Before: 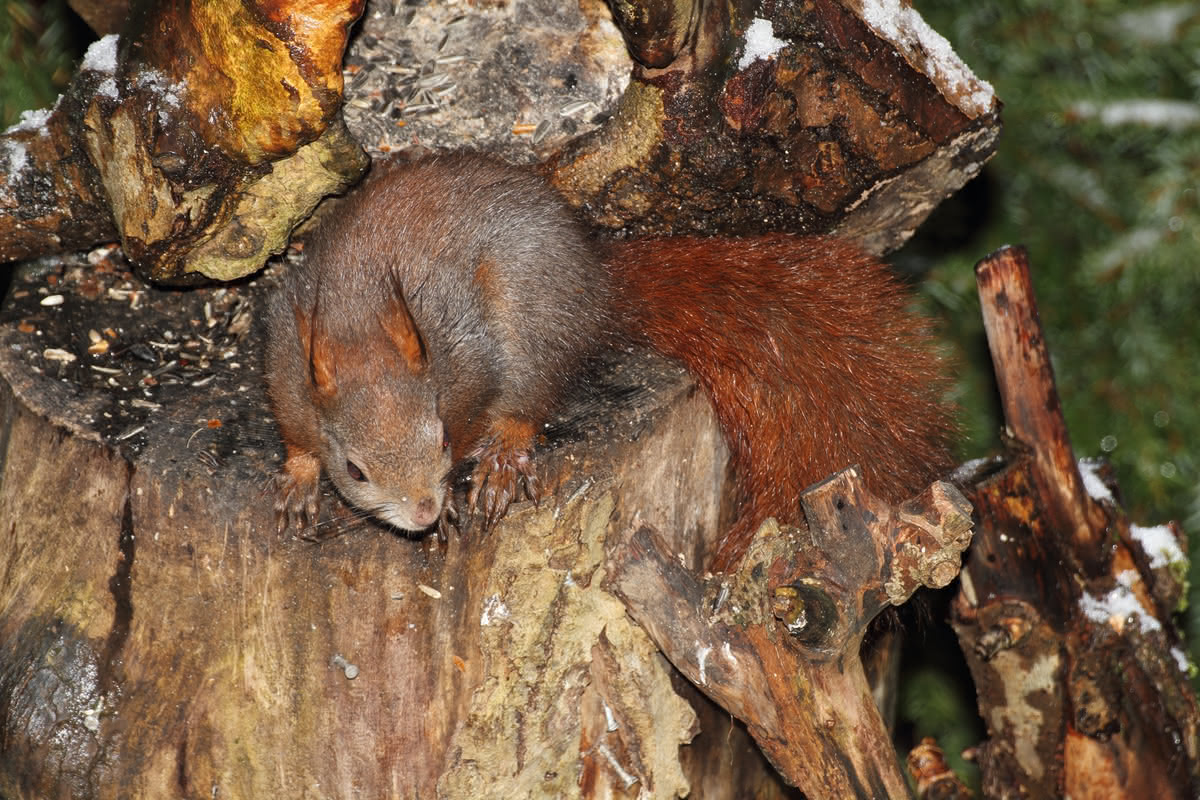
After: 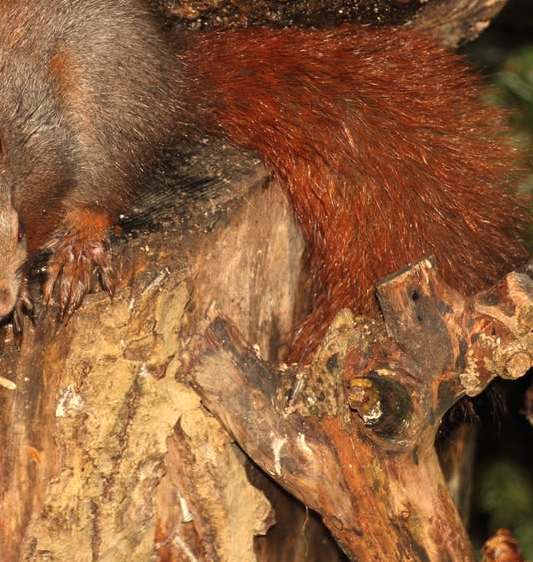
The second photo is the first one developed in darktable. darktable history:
white balance: red 1.123, blue 0.83
crop: left 35.432%, top 26.233%, right 20.145%, bottom 3.432%
